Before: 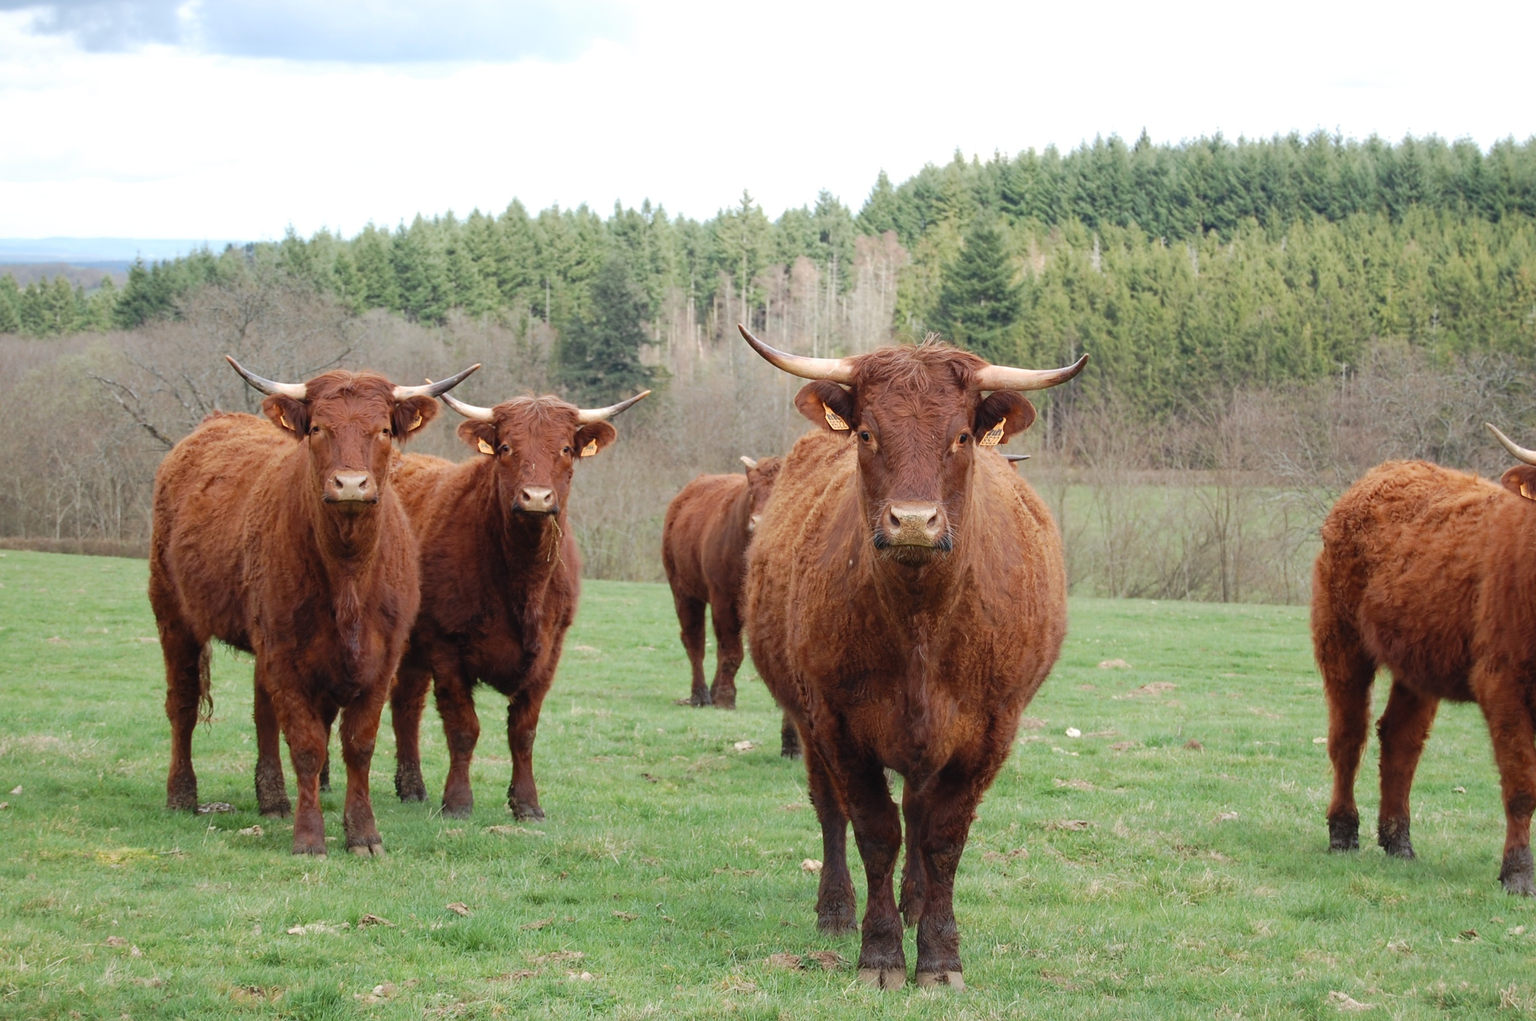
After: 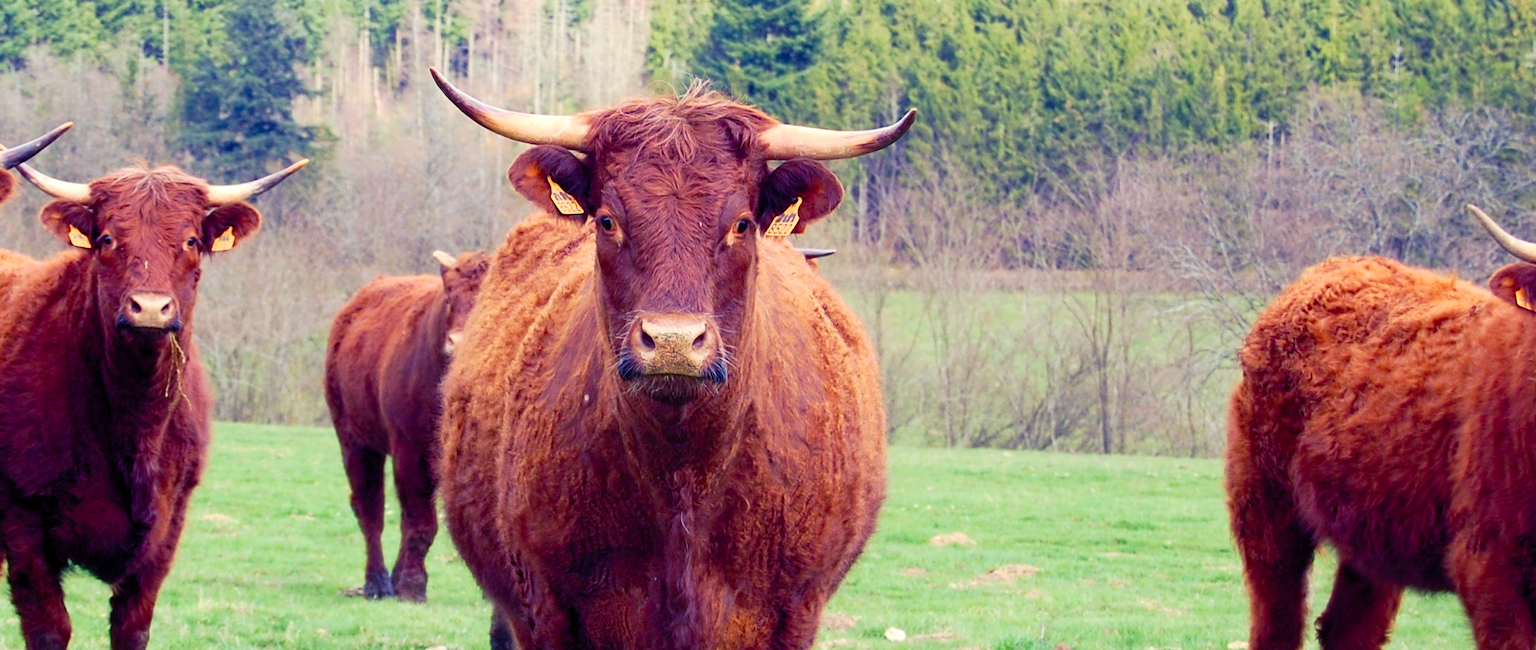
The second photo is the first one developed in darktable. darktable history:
contrast brightness saturation: contrast 0.2, brightness 0.16, saturation 0.22
color balance rgb: shadows lift › luminance -28.76%, shadows lift › chroma 15%, shadows lift › hue 270°, power › chroma 1%, power › hue 255°, highlights gain › luminance 7.14%, highlights gain › chroma 2%, highlights gain › hue 90°, global offset › luminance -0.29%, global offset › hue 260°, perceptual saturation grading › global saturation 20%, perceptual saturation grading › highlights -13.92%, perceptual saturation grading › shadows 50%
crop and rotate: left 27.938%, top 27.046%, bottom 27.046%
color balance: gamma [0.9, 0.988, 0.975, 1.025], gain [1.05, 1, 1, 1]
